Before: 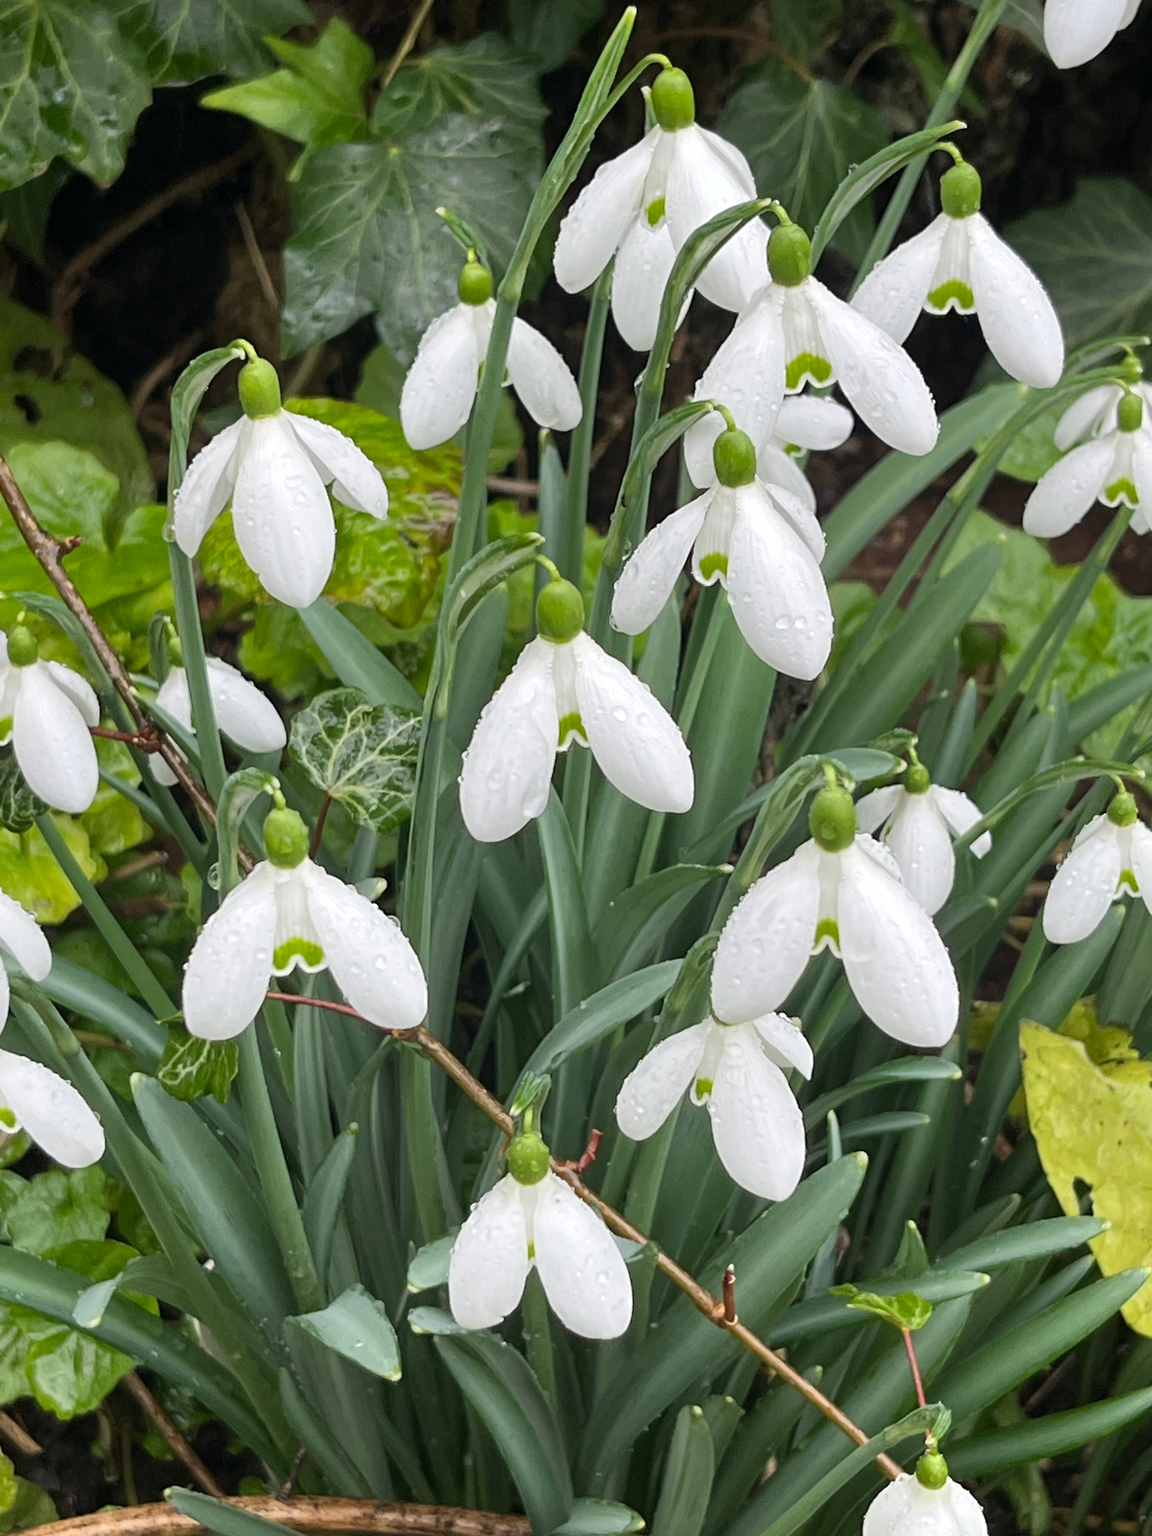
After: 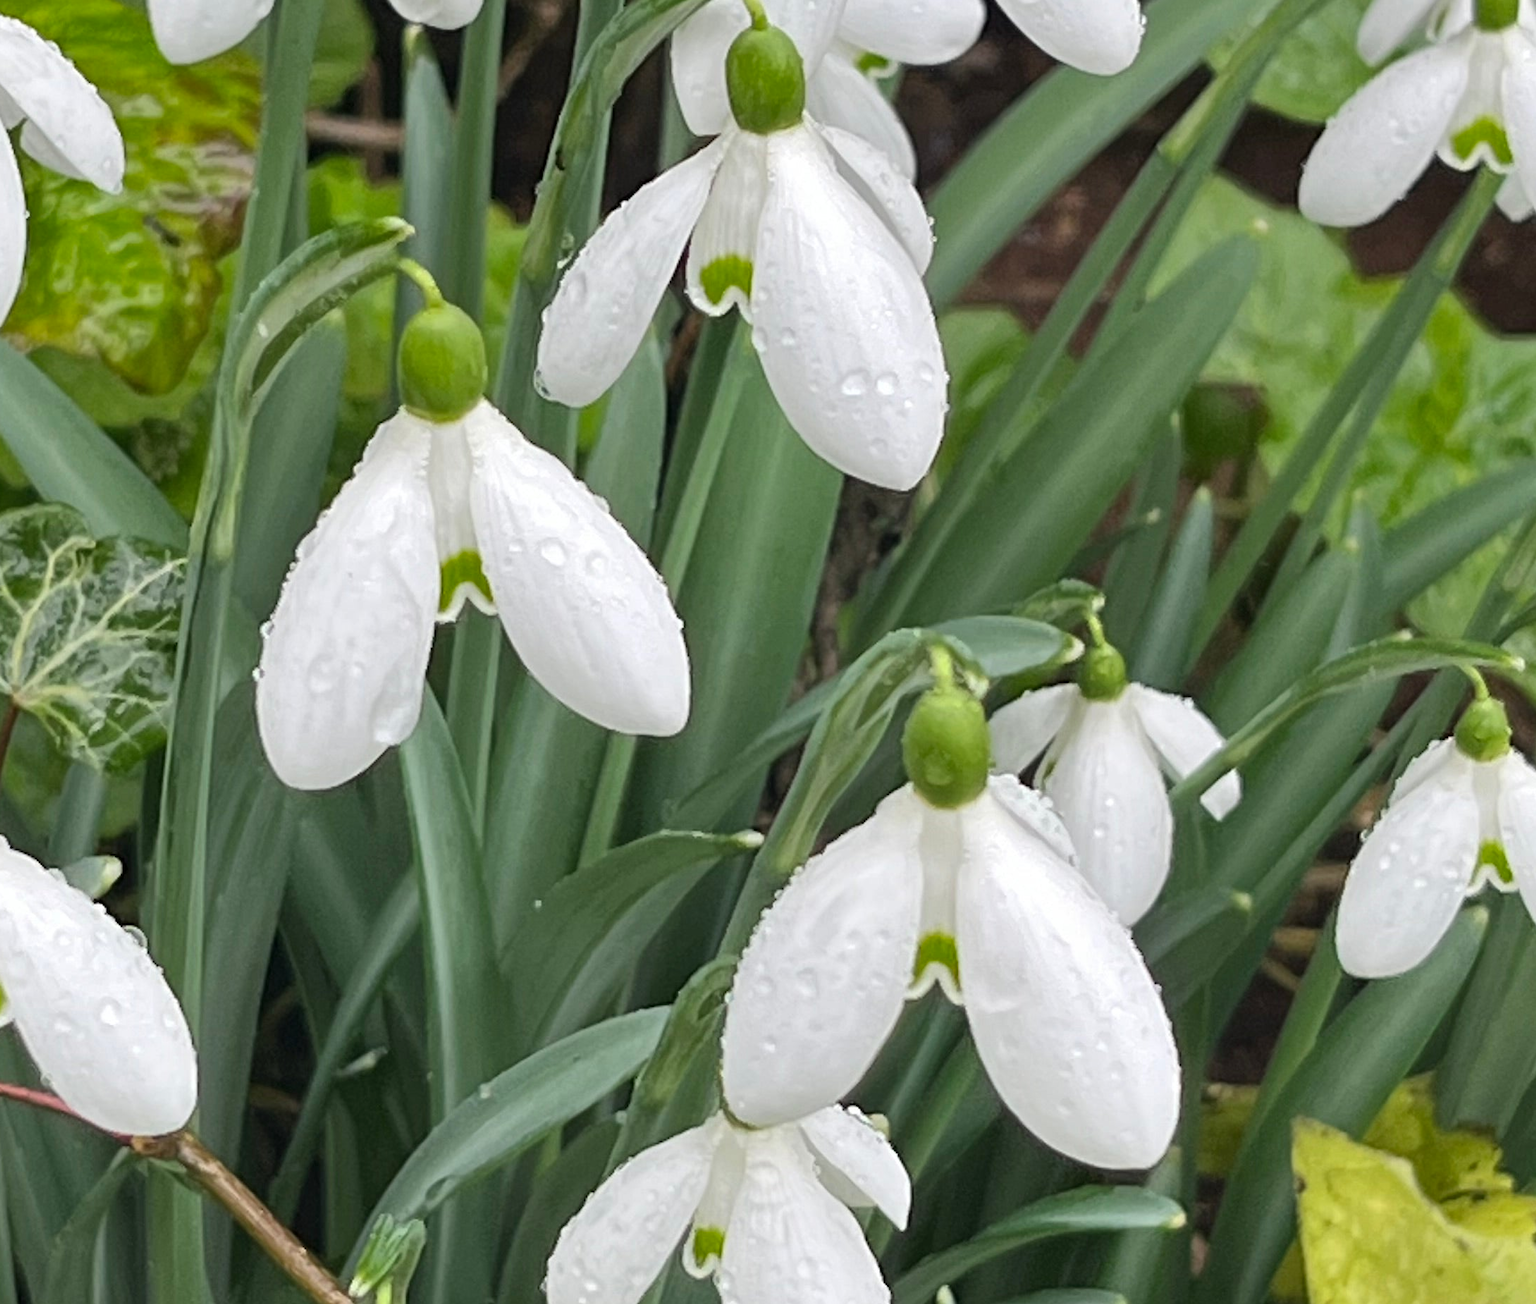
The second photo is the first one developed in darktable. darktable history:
shadows and highlights: shadows 20.91, highlights -35.45, soften with gaussian
crop and rotate: left 27.938%, top 27.046%, bottom 27.046%
